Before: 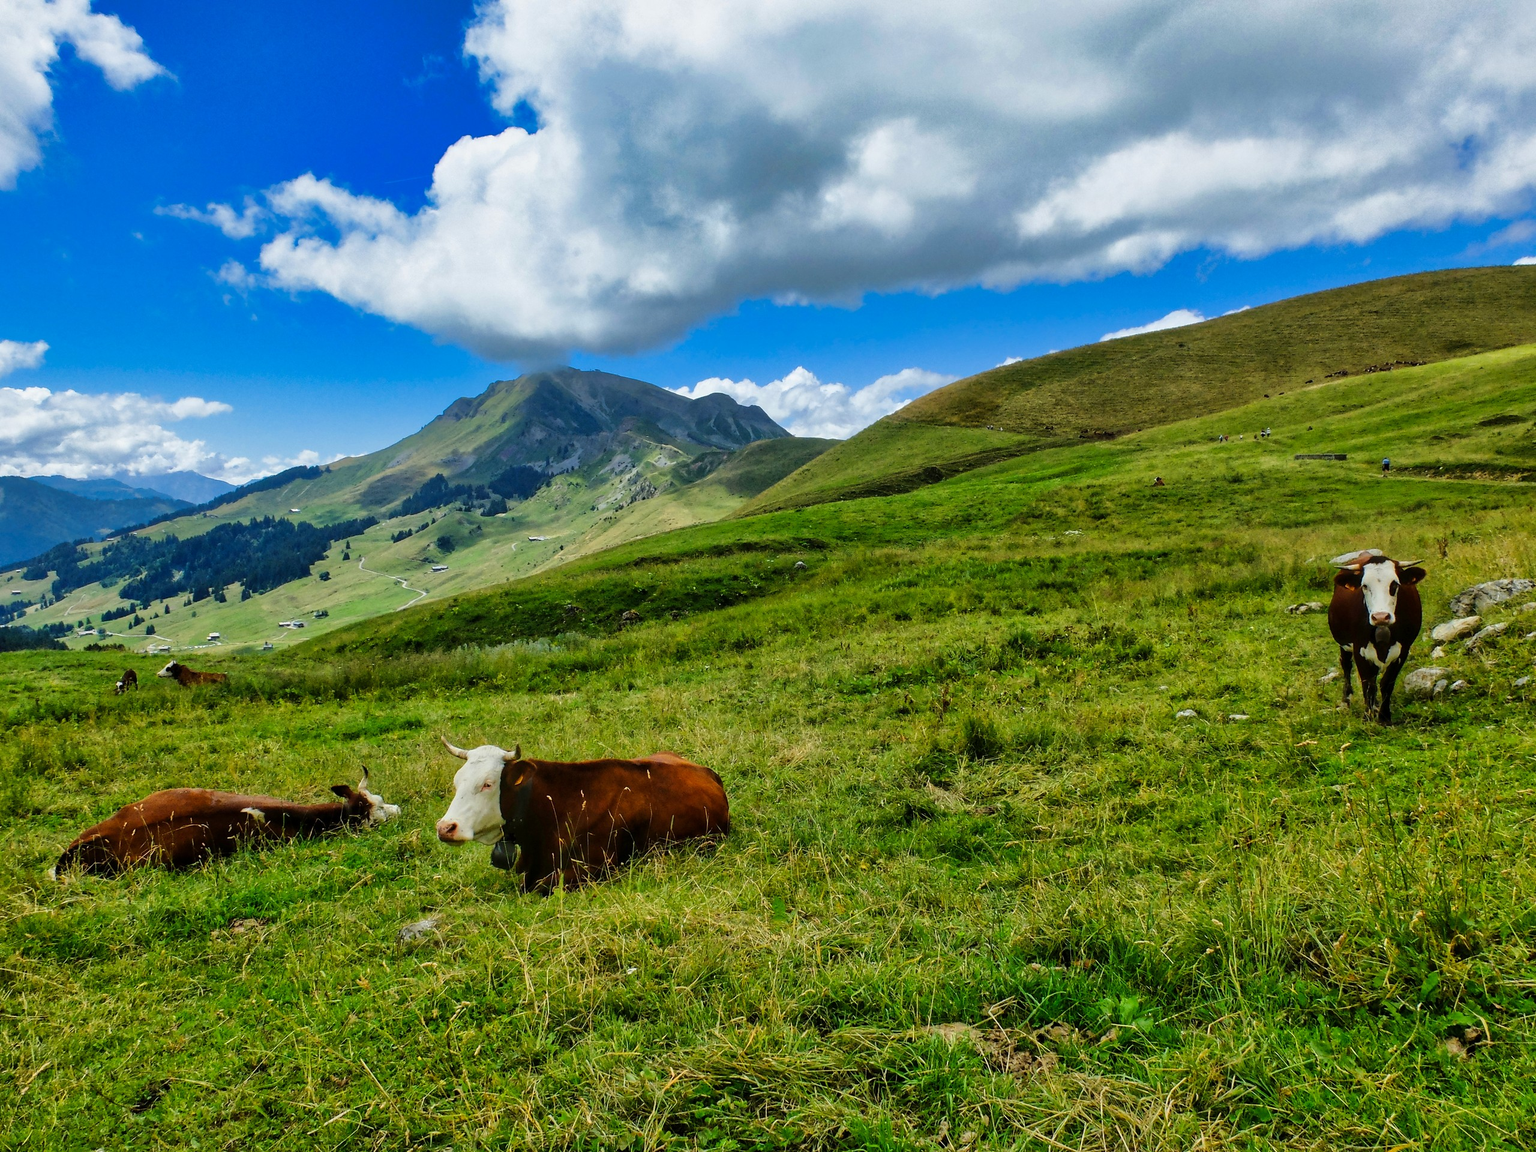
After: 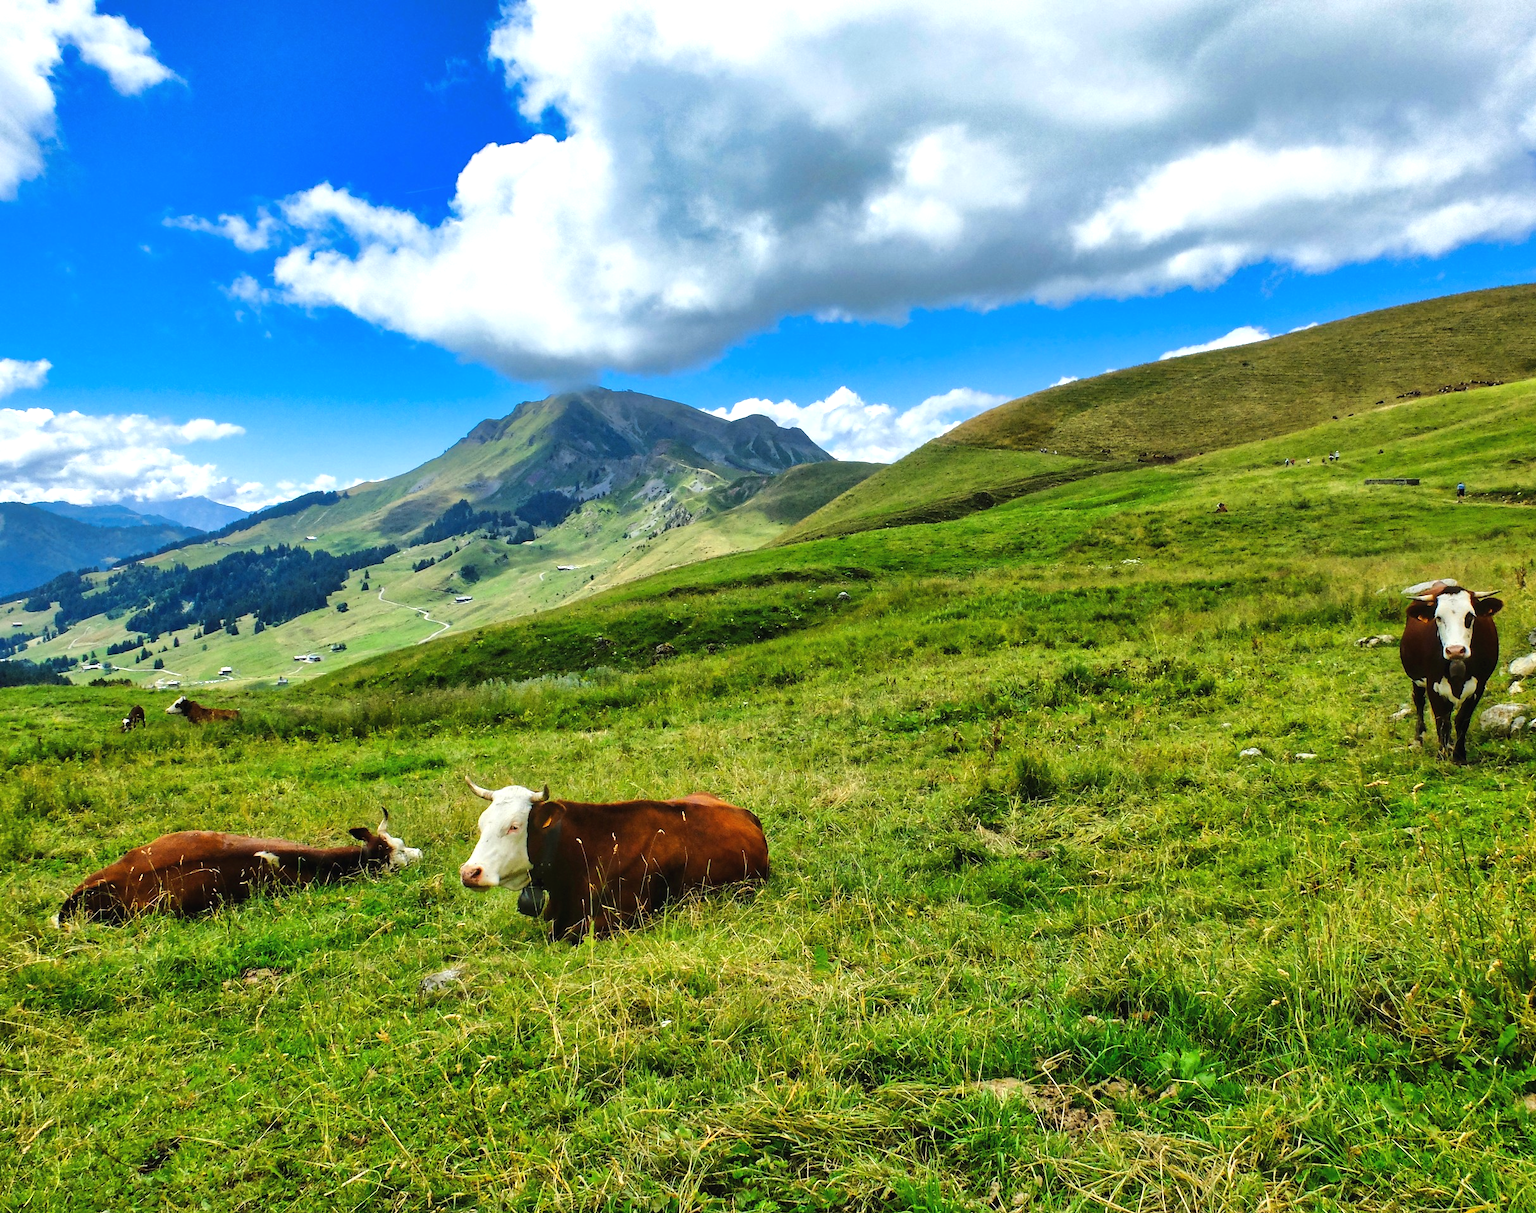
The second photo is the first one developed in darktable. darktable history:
exposure: black level correction -0.002, exposure 0.547 EV, compensate highlight preservation false
crop and rotate: left 0%, right 5.11%
